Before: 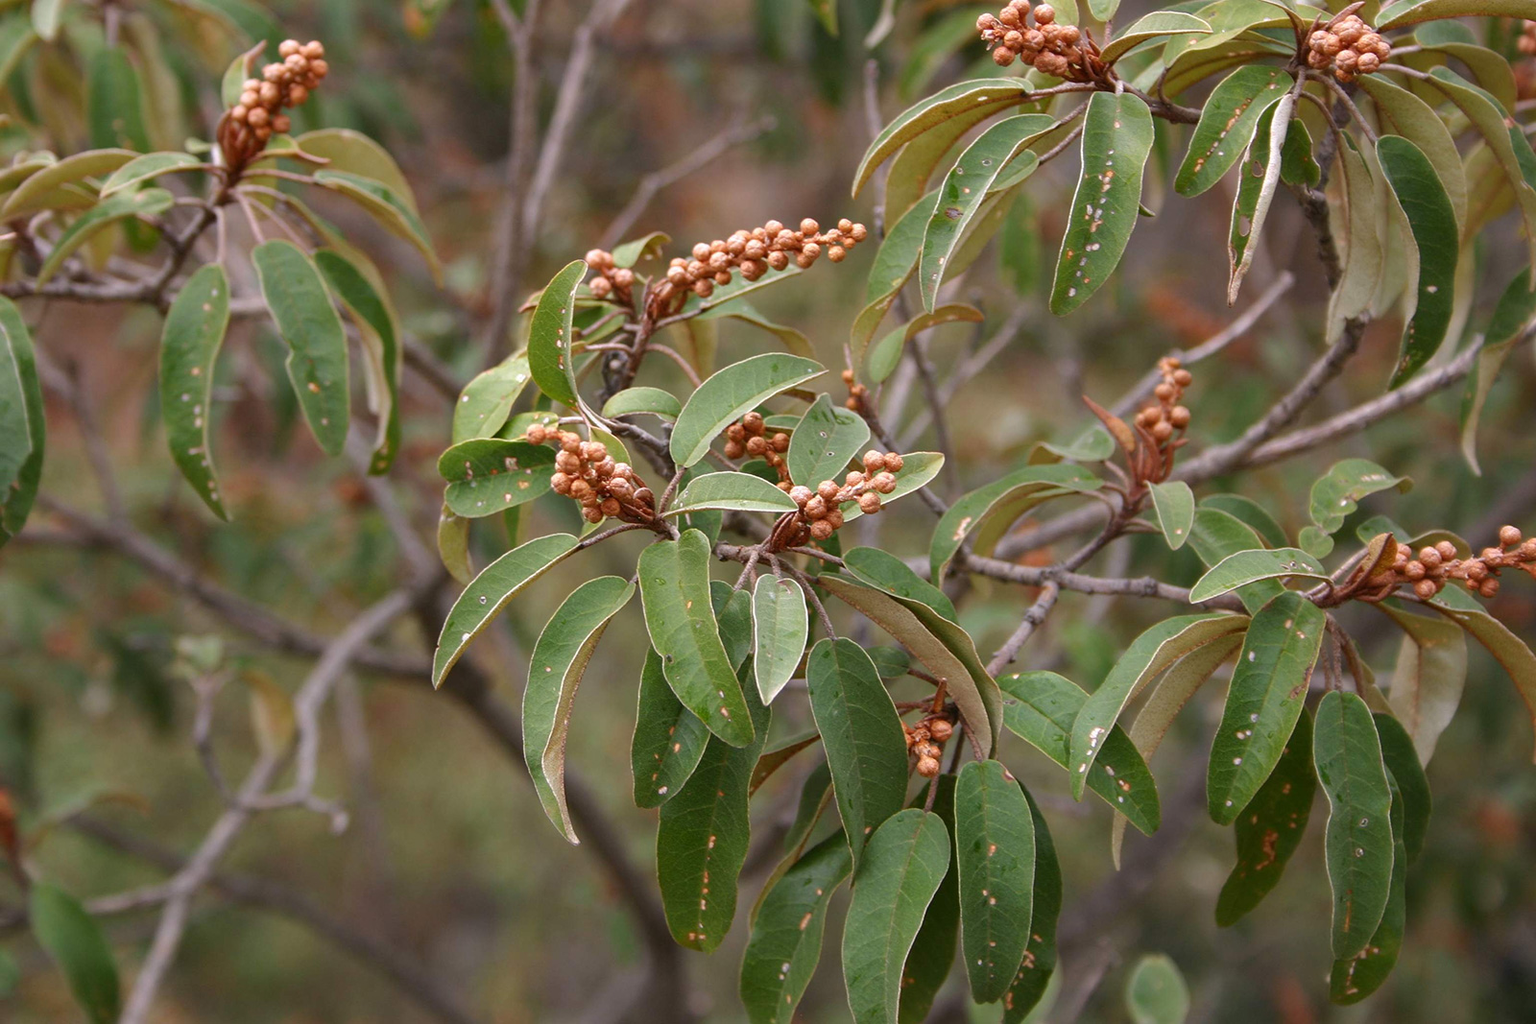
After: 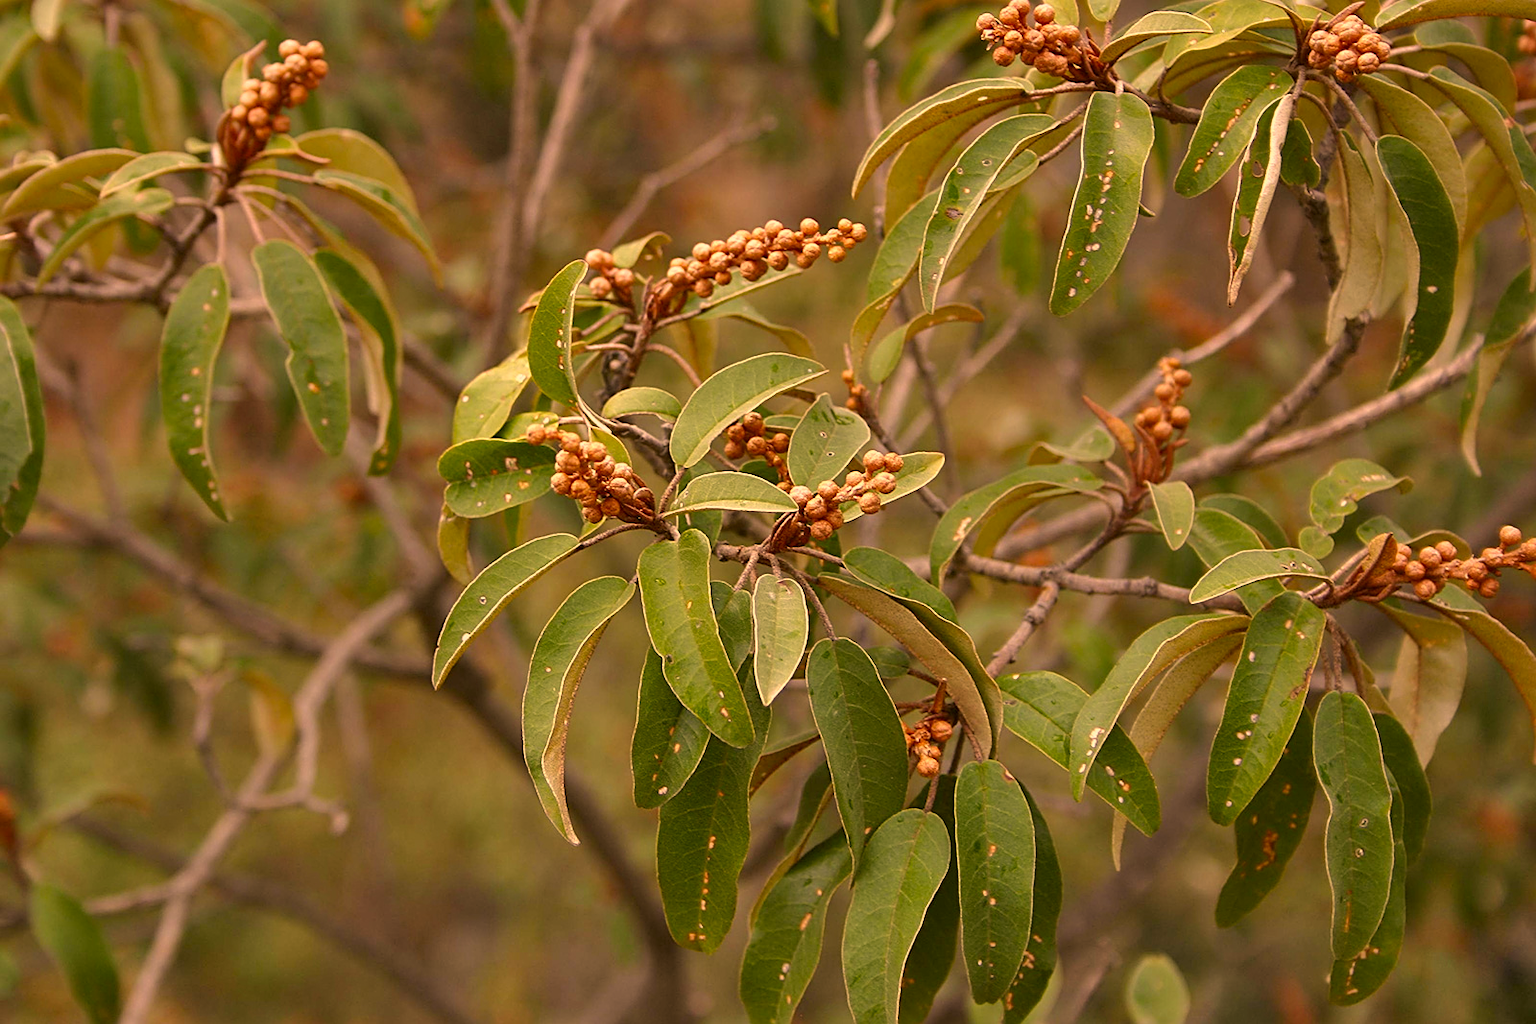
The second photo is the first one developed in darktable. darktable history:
sharpen: amount 0.478
shadows and highlights: low approximation 0.01, soften with gaussian
color correction: highlights a* 17.94, highlights b* 35.39, shadows a* 1.48, shadows b* 6.42, saturation 1.01
